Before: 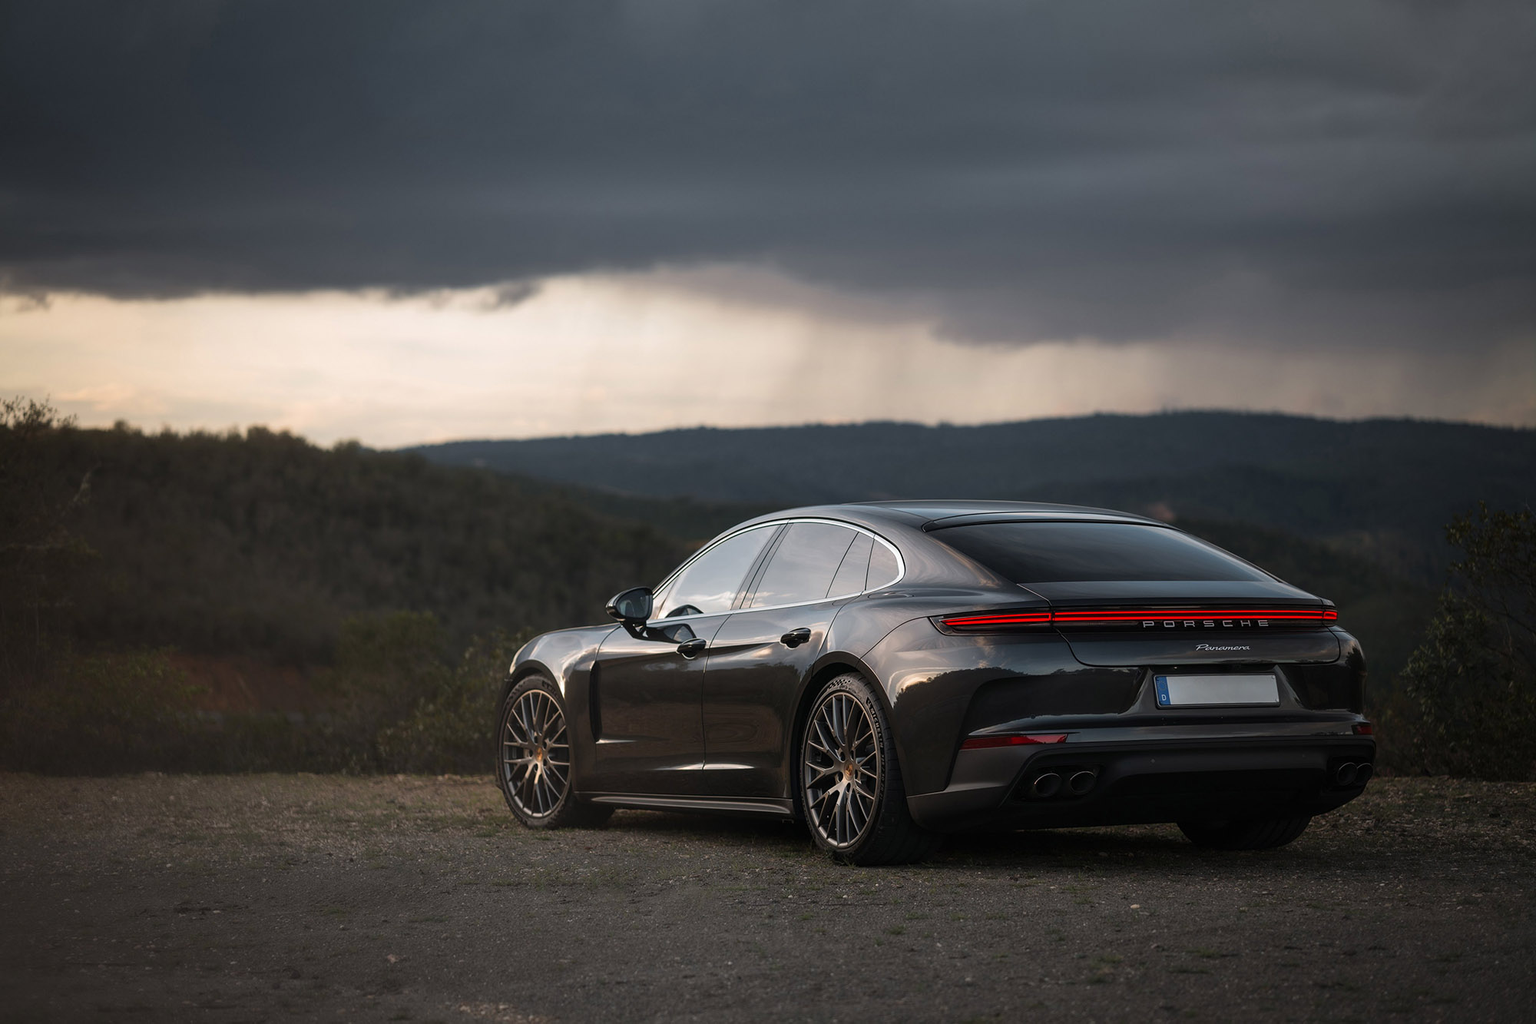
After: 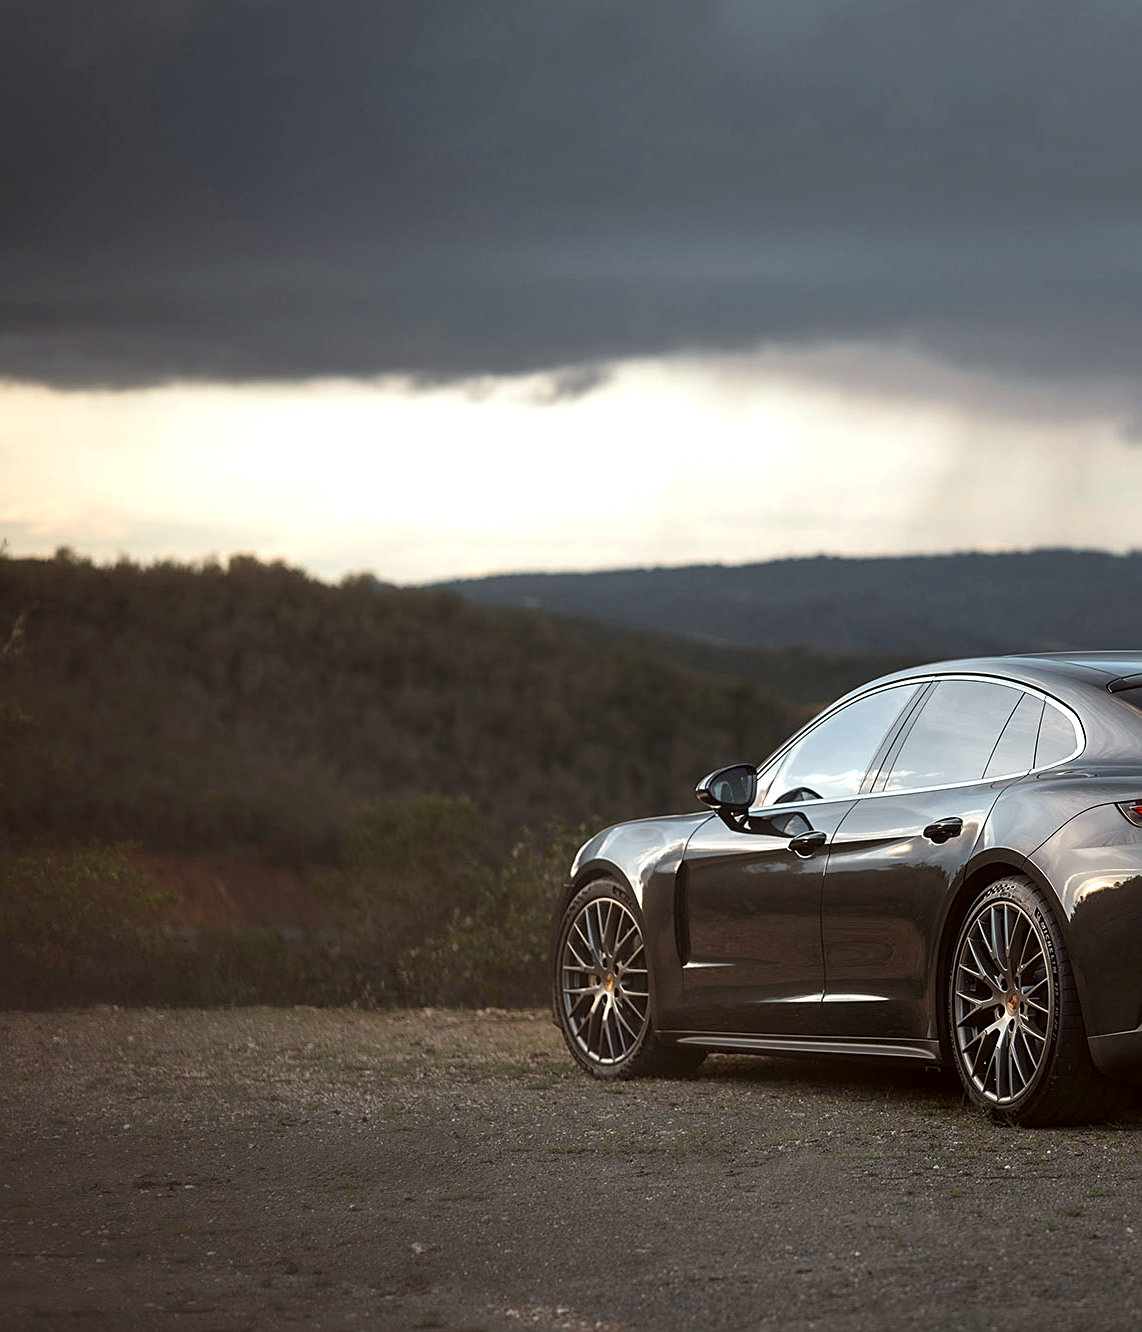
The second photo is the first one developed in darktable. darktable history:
color correction: highlights a* -5.05, highlights b* -3.09, shadows a* 4.1, shadows b* 4.42
crop: left 4.695%, right 38.16%
exposure: black level correction 0.001, exposure 0.499 EV, compensate highlight preservation false
sharpen: on, module defaults
